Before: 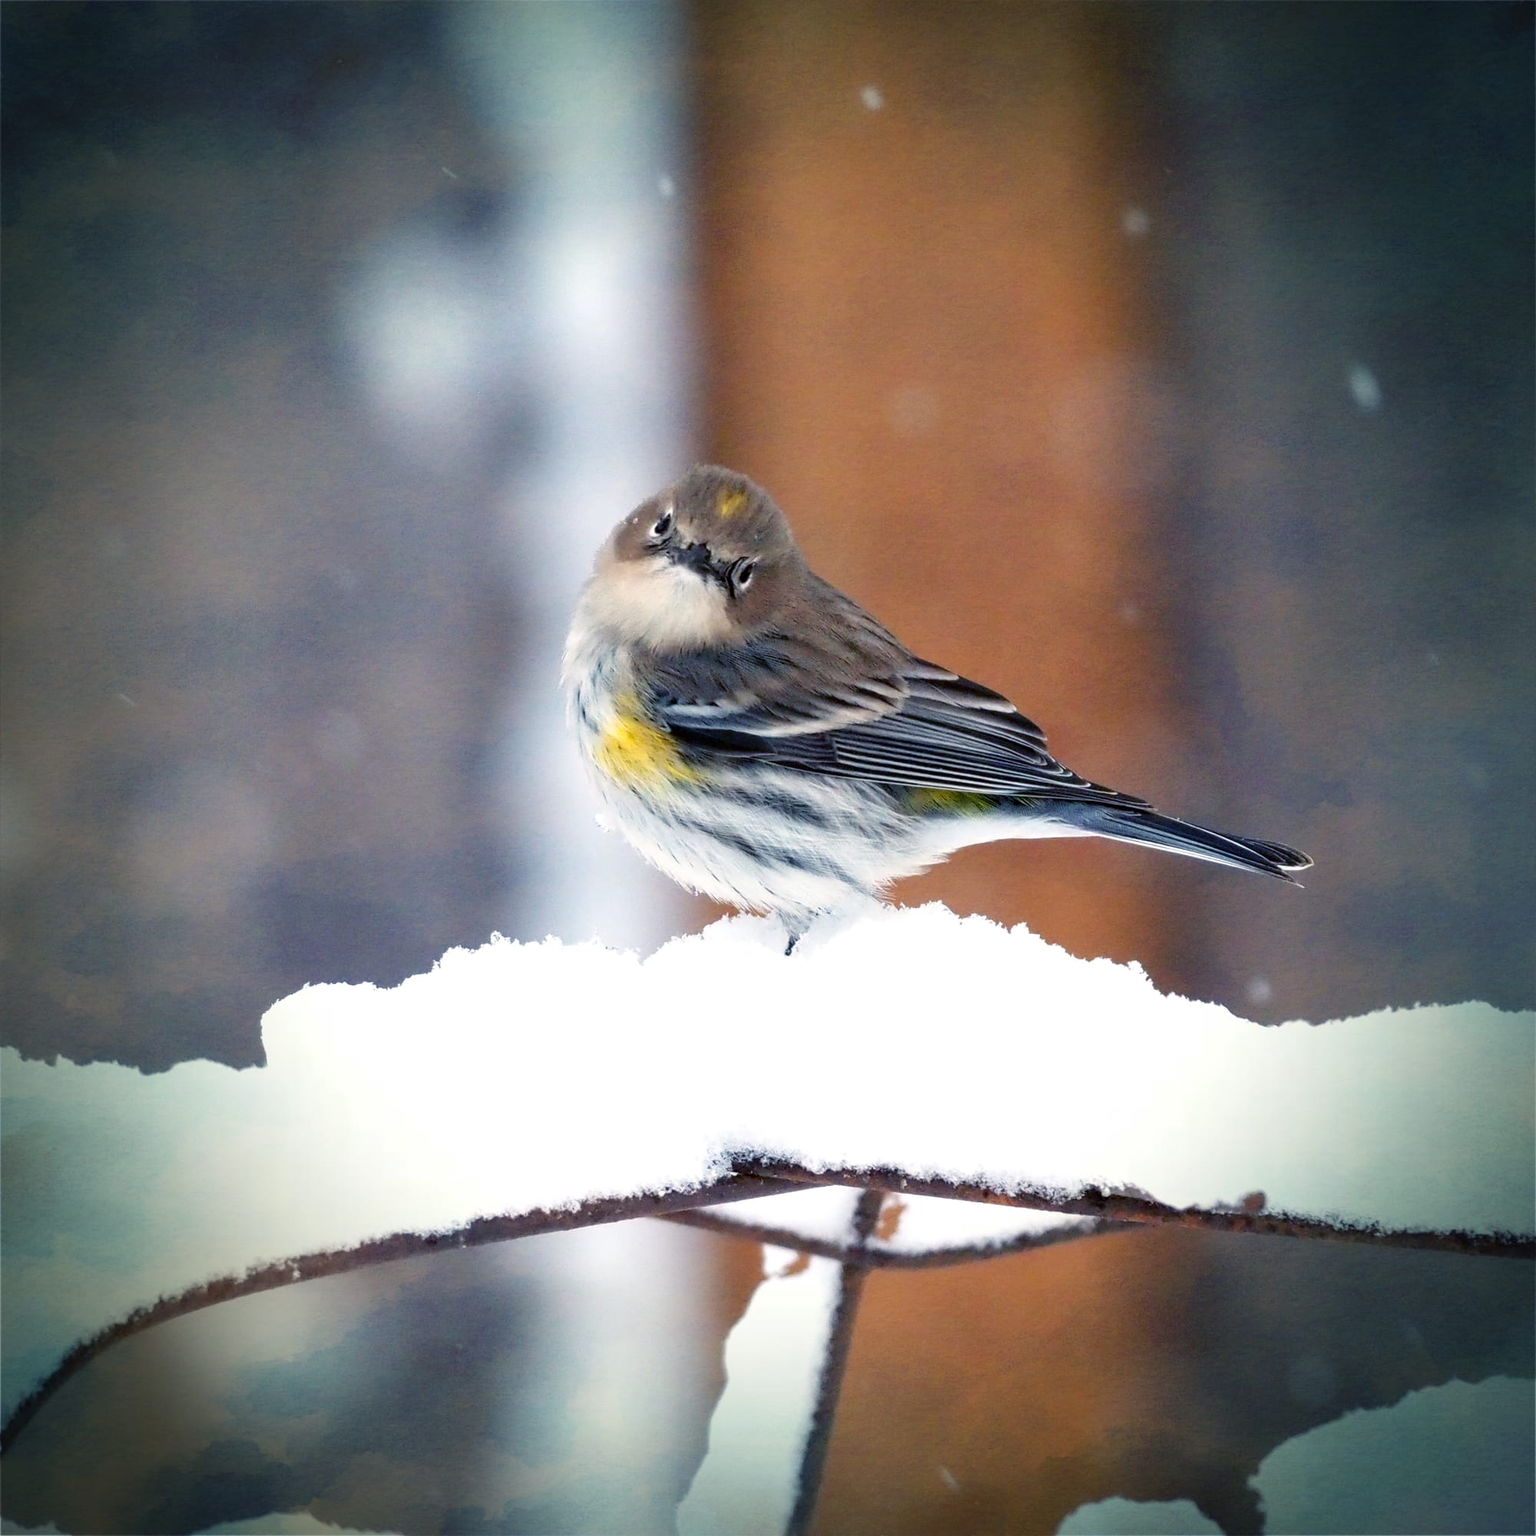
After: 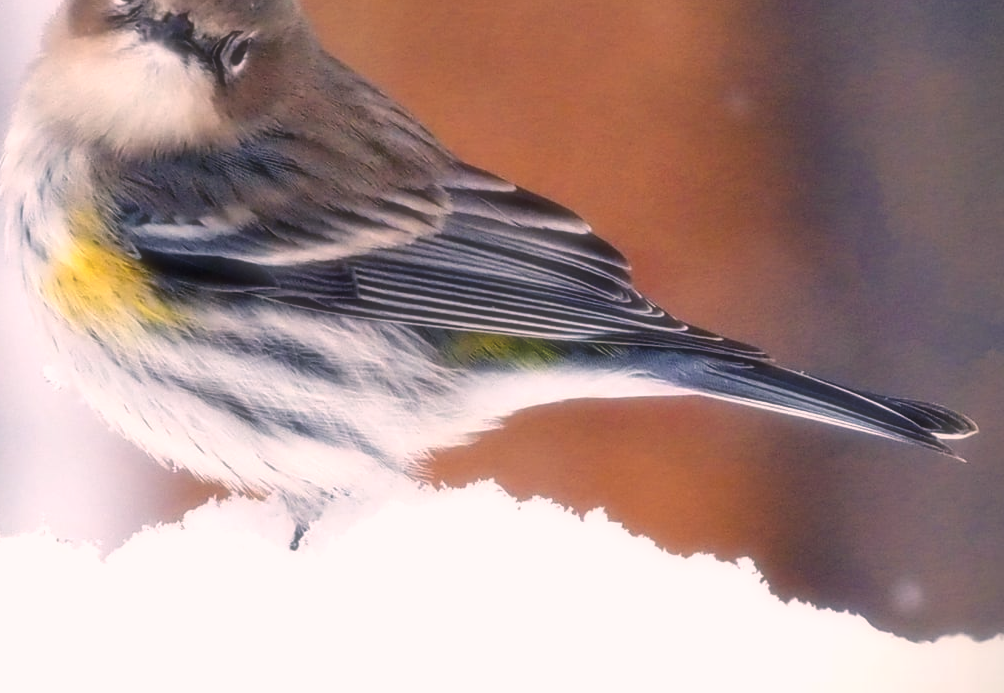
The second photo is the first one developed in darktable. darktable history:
crop: left 36.607%, top 34.735%, right 13.146%, bottom 30.611%
soften: size 19.52%, mix 20.32%
color correction: highlights a* 12.23, highlights b* 5.41
